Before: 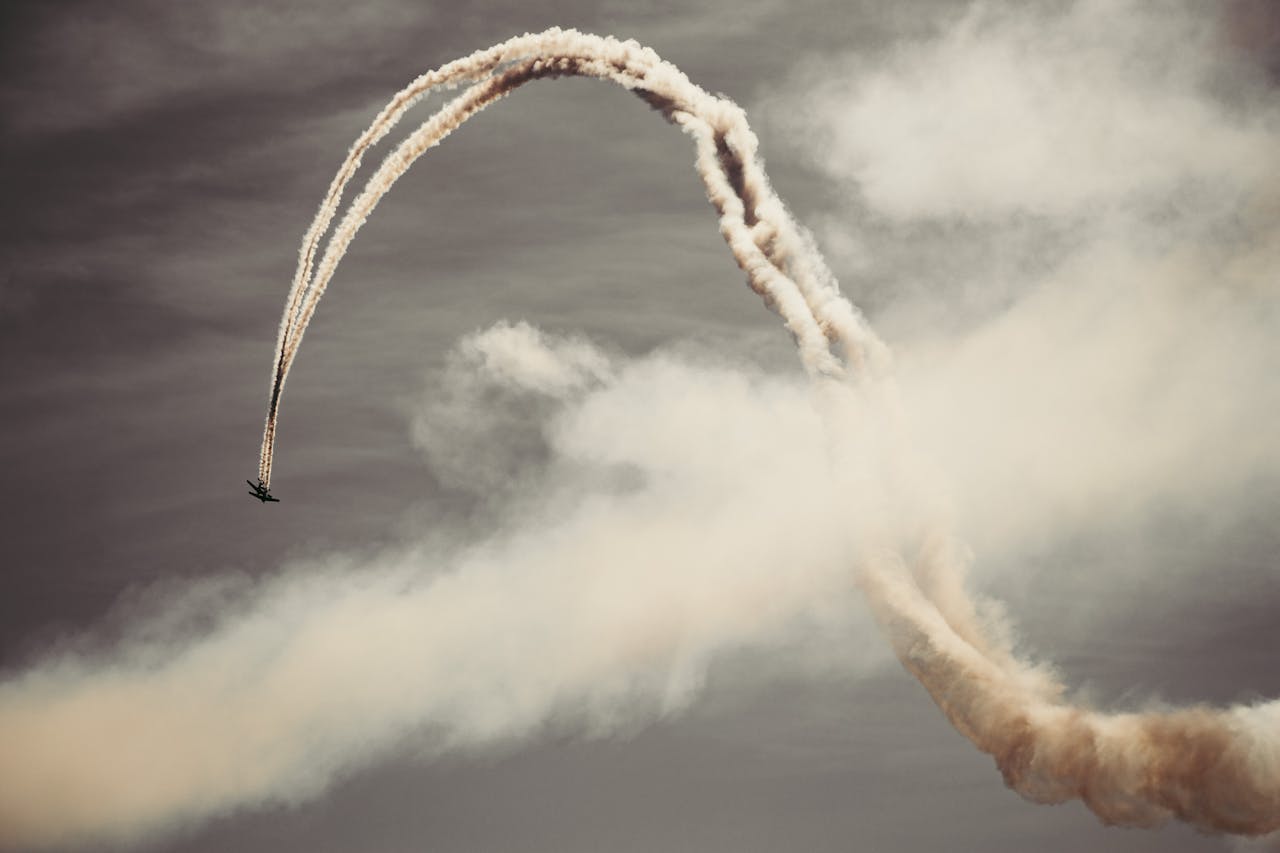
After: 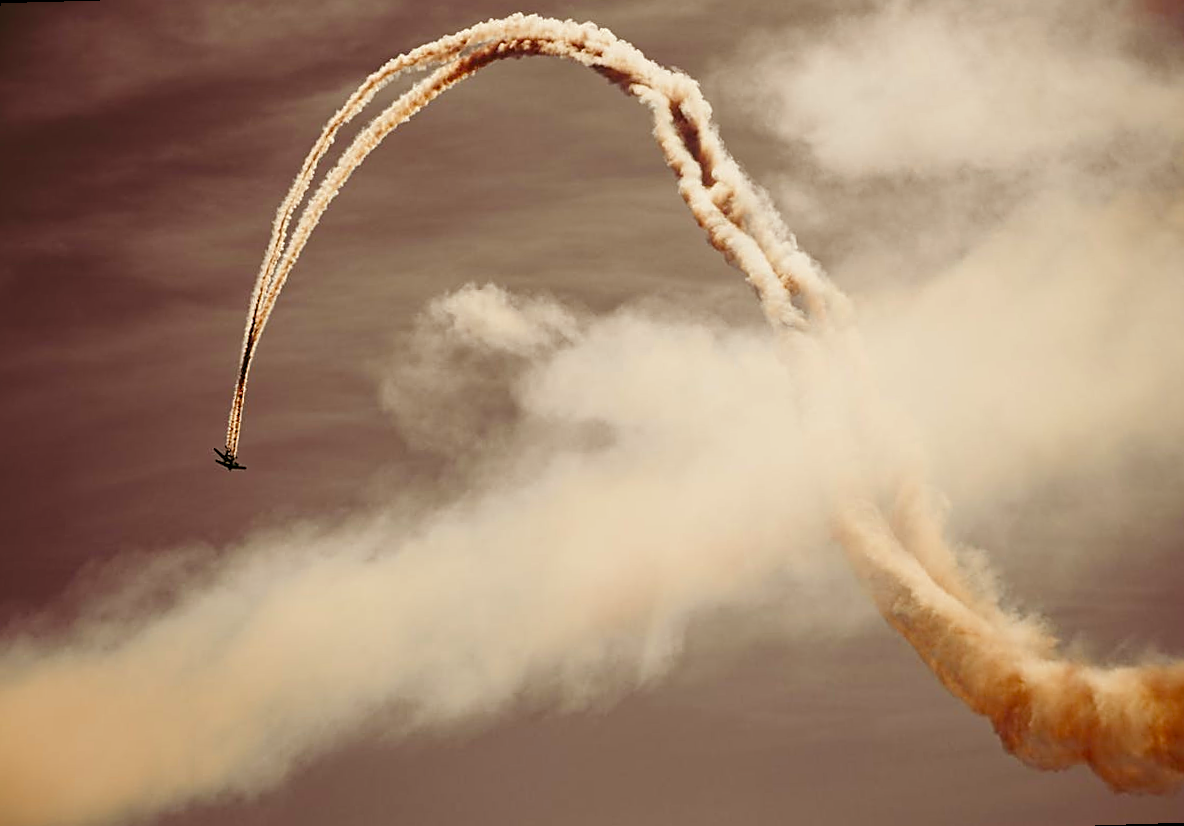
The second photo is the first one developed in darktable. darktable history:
exposure: compensate highlight preservation false
contrast brightness saturation: brightness -0.02, saturation 0.35
sharpen: on, module defaults
color balance rgb: perceptual saturation grading › global saturation 20%, perceptual saturation grading › highlights -25%, perceptual saturation grading › shadows 50%
rotate and perspective: rotation -1.68°, lens shift (vertical) -0.146, crop left 0.049, crop right 0.912, crop top 0.032, crop bottom 0.96
rgb levels: mode RGB, independent channels, levels [[0, 0.5, 1], [0, 0.521, 1], [0, 0.536, 1]]
